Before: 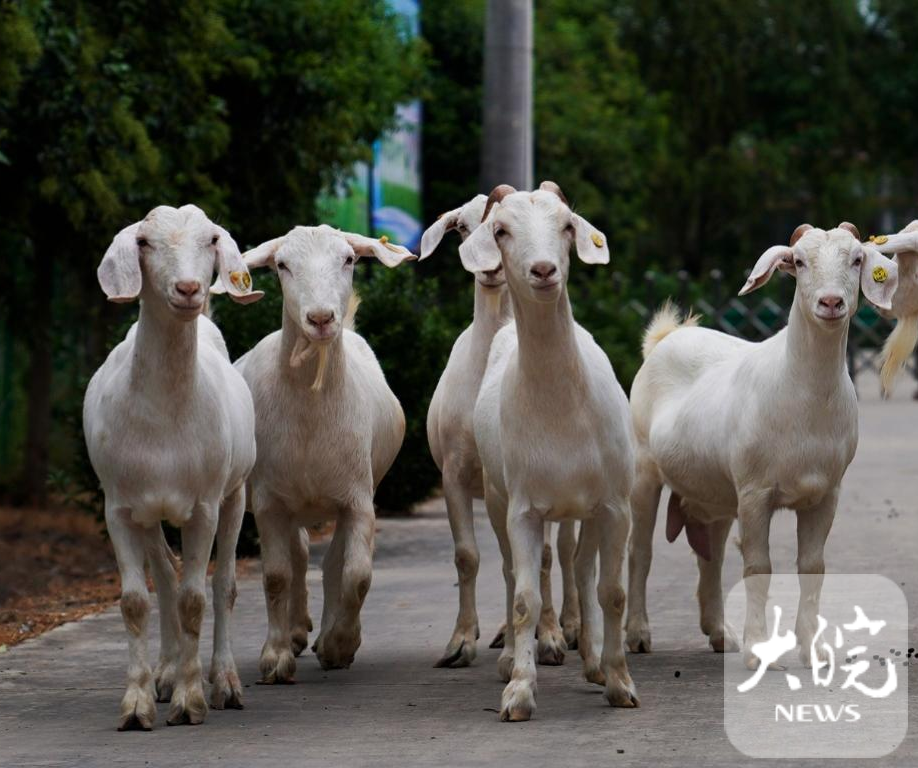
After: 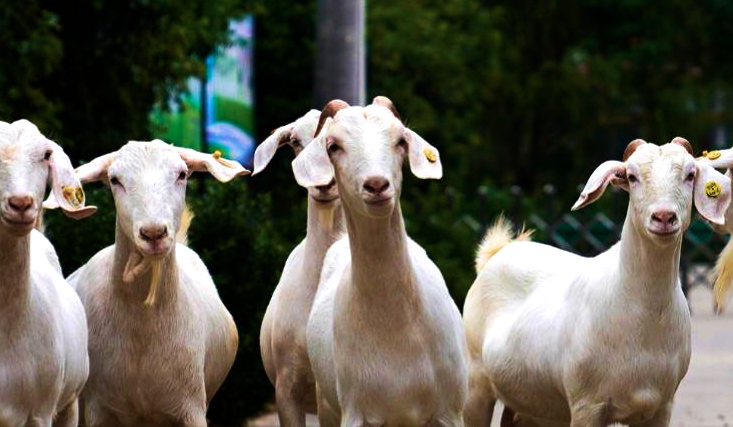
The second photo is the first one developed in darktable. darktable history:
velvia: strength 66.82%, mid-tones bias 0.975
crop: left 18.239%, top 11.08%, right 1.828%, bottom 33.243%
tone equalizer: -8 EV -0.778 EV, -7 EV -0.675 EV, -6 EV -0.608 EV, -5 EV -0.363 EV, -3 EV 0.376 EV, -2 EV 0.6 EV, -1 EV 0.697 EV, +0 EV 0.755 EV, edges refinement/feathering 500, mask exposure compensation -1.57 EV, preserve details no
